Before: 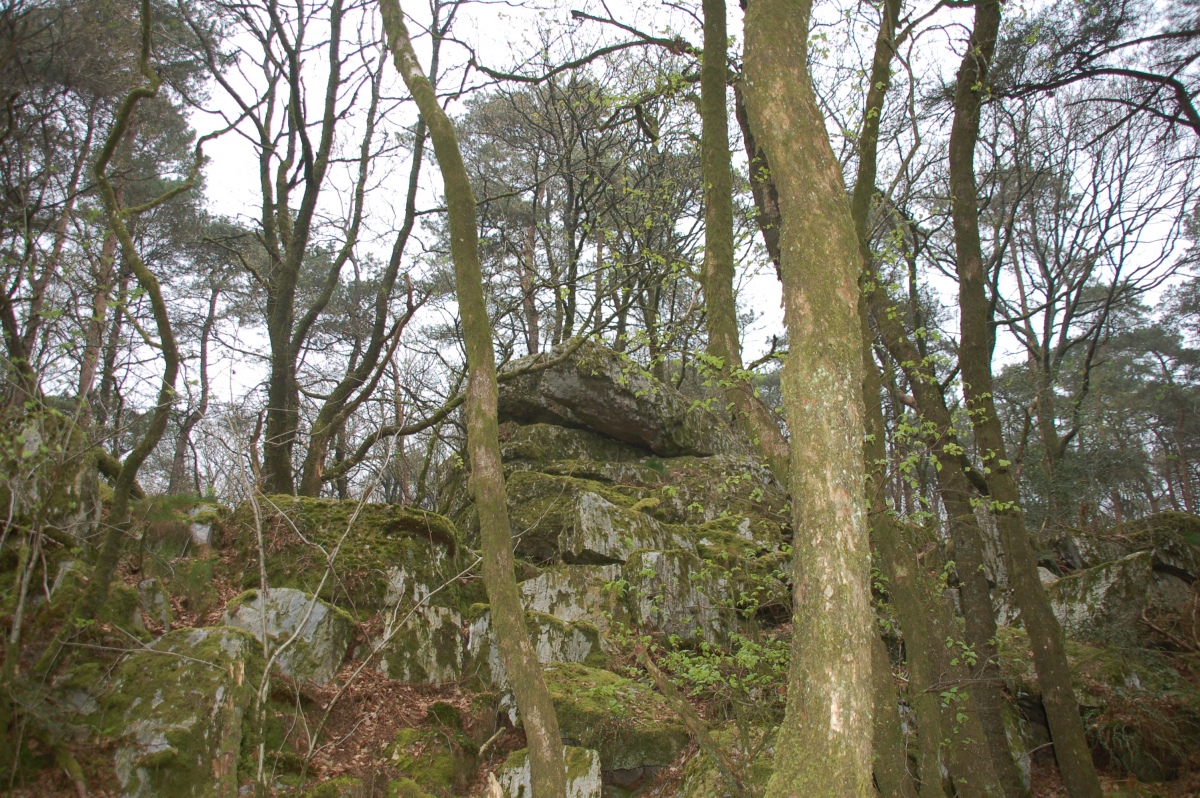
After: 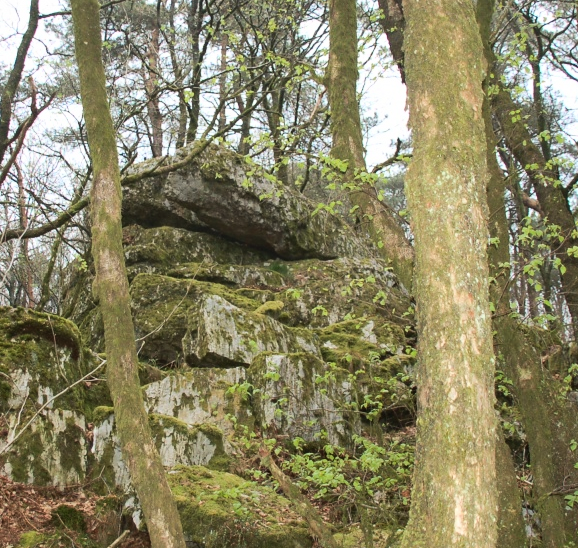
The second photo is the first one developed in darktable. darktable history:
base curve: curves: ch0 [(0, 0) (0.032, 0.025) (0.121, 0.166) (0.206, 0.329) (0.605, 0.79) (1, 1)]
color zones: curves: ch1 [(0.25, 0.5) (0.747, 0.71)]
crop: left 31.416%, top 24.704%, right 20.403%, bottom 6.609%
